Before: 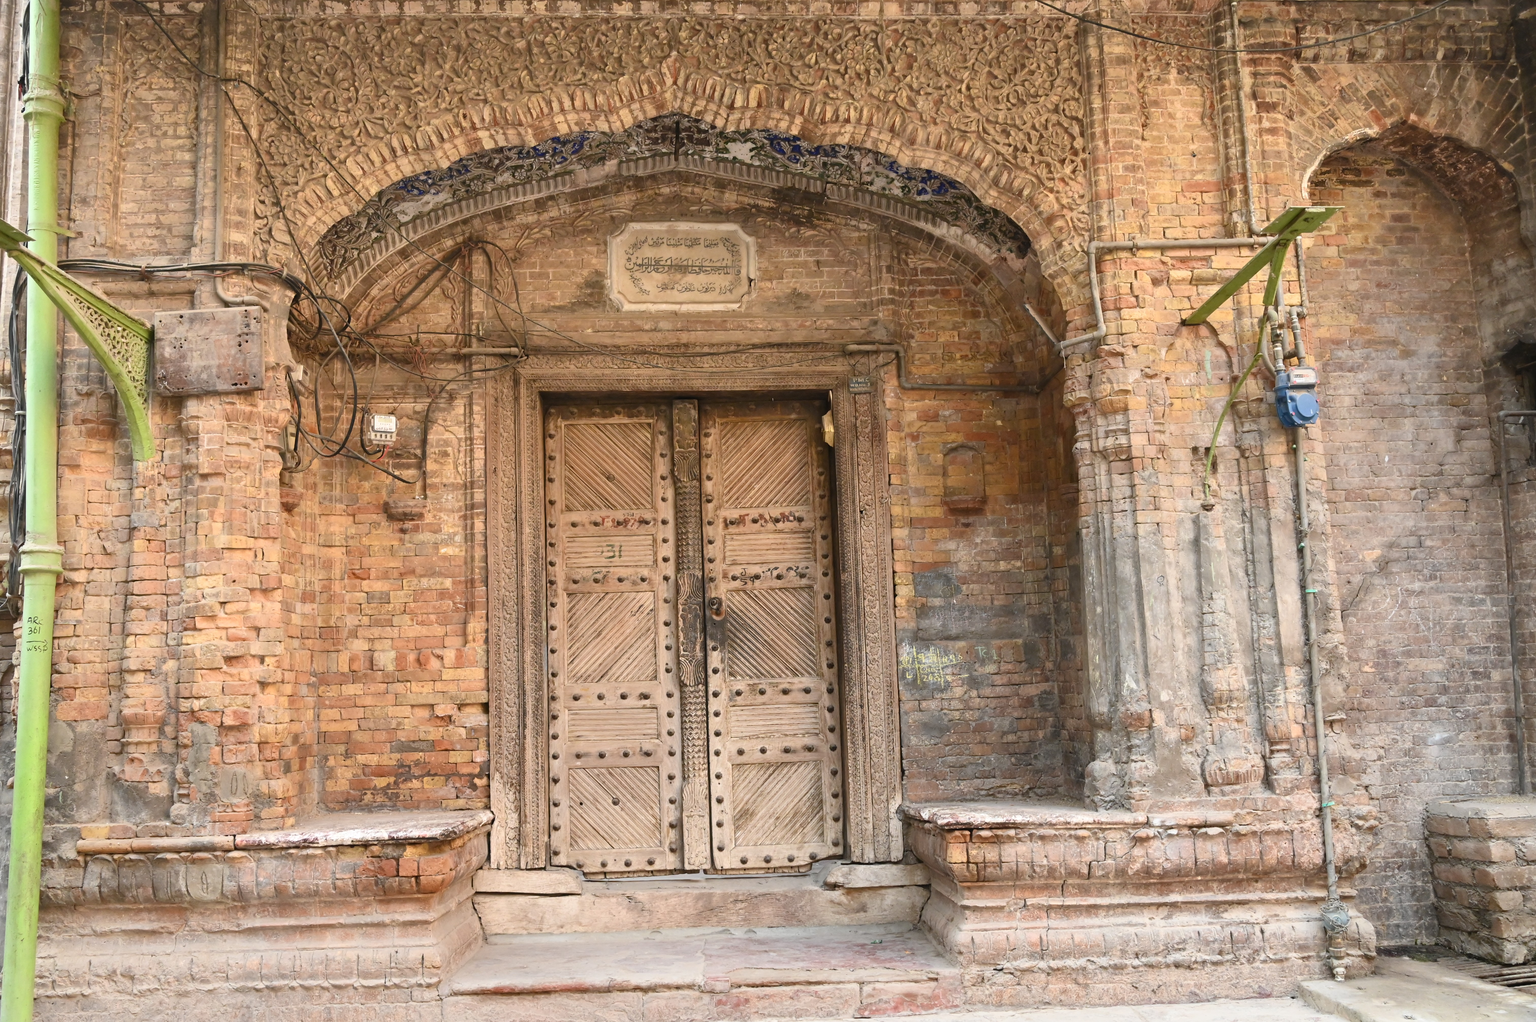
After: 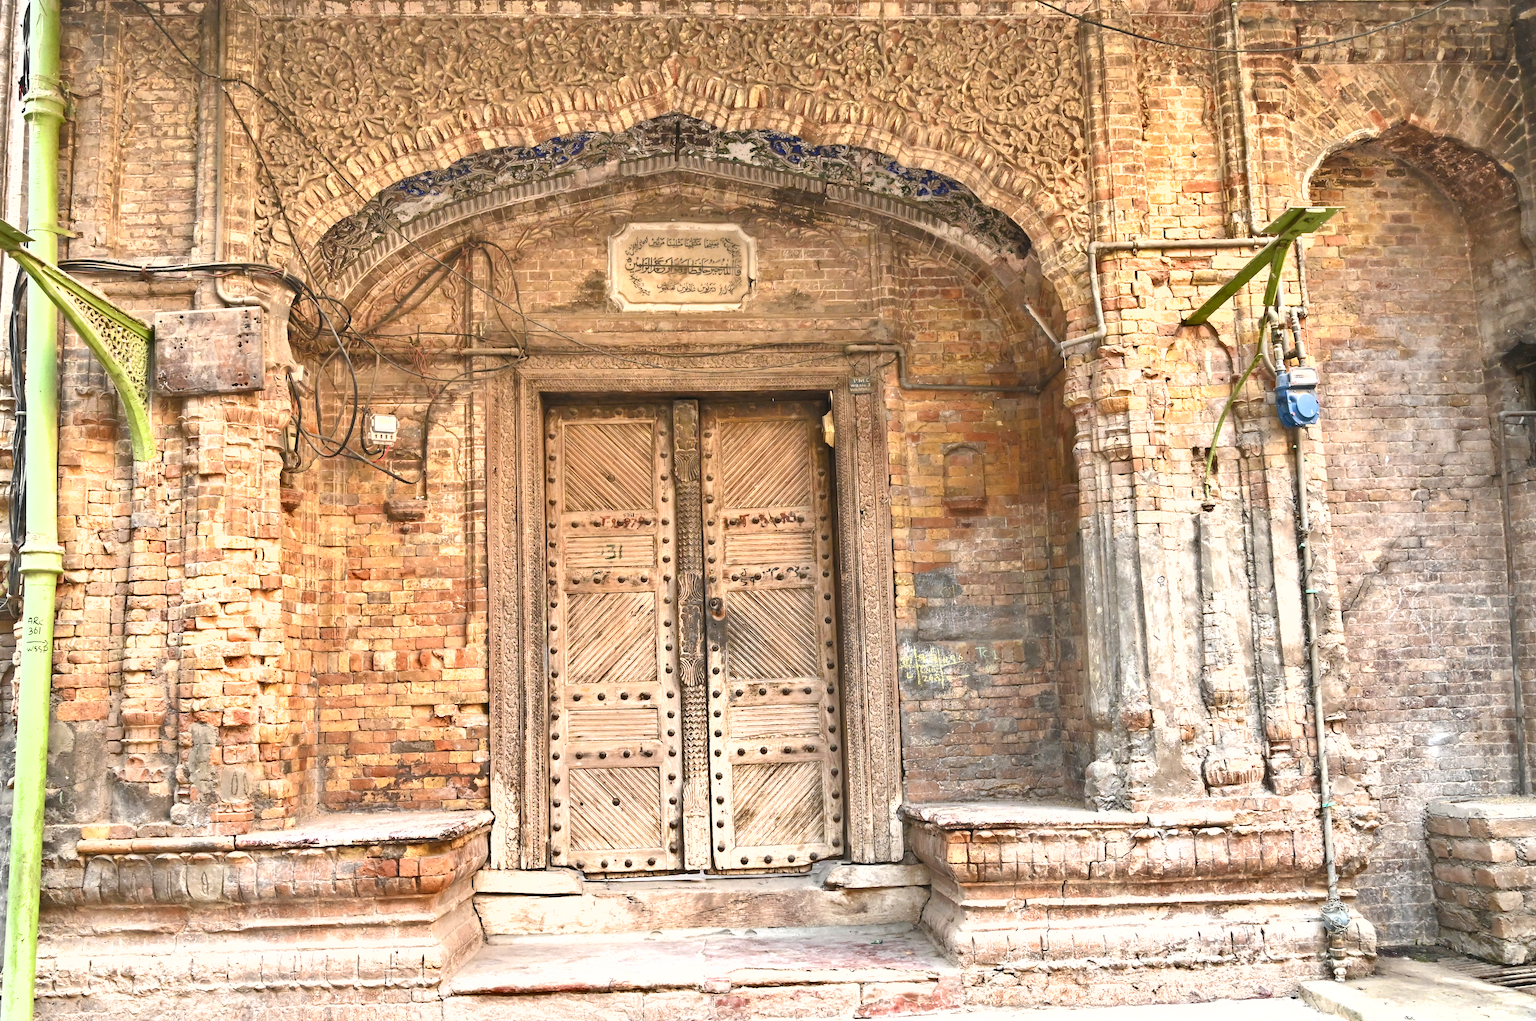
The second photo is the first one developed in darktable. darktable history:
exposure: exposure 0.781 EV, compensate highlight preservation false
shadows and highlights: low approximation 0.01, soften with gaussian
